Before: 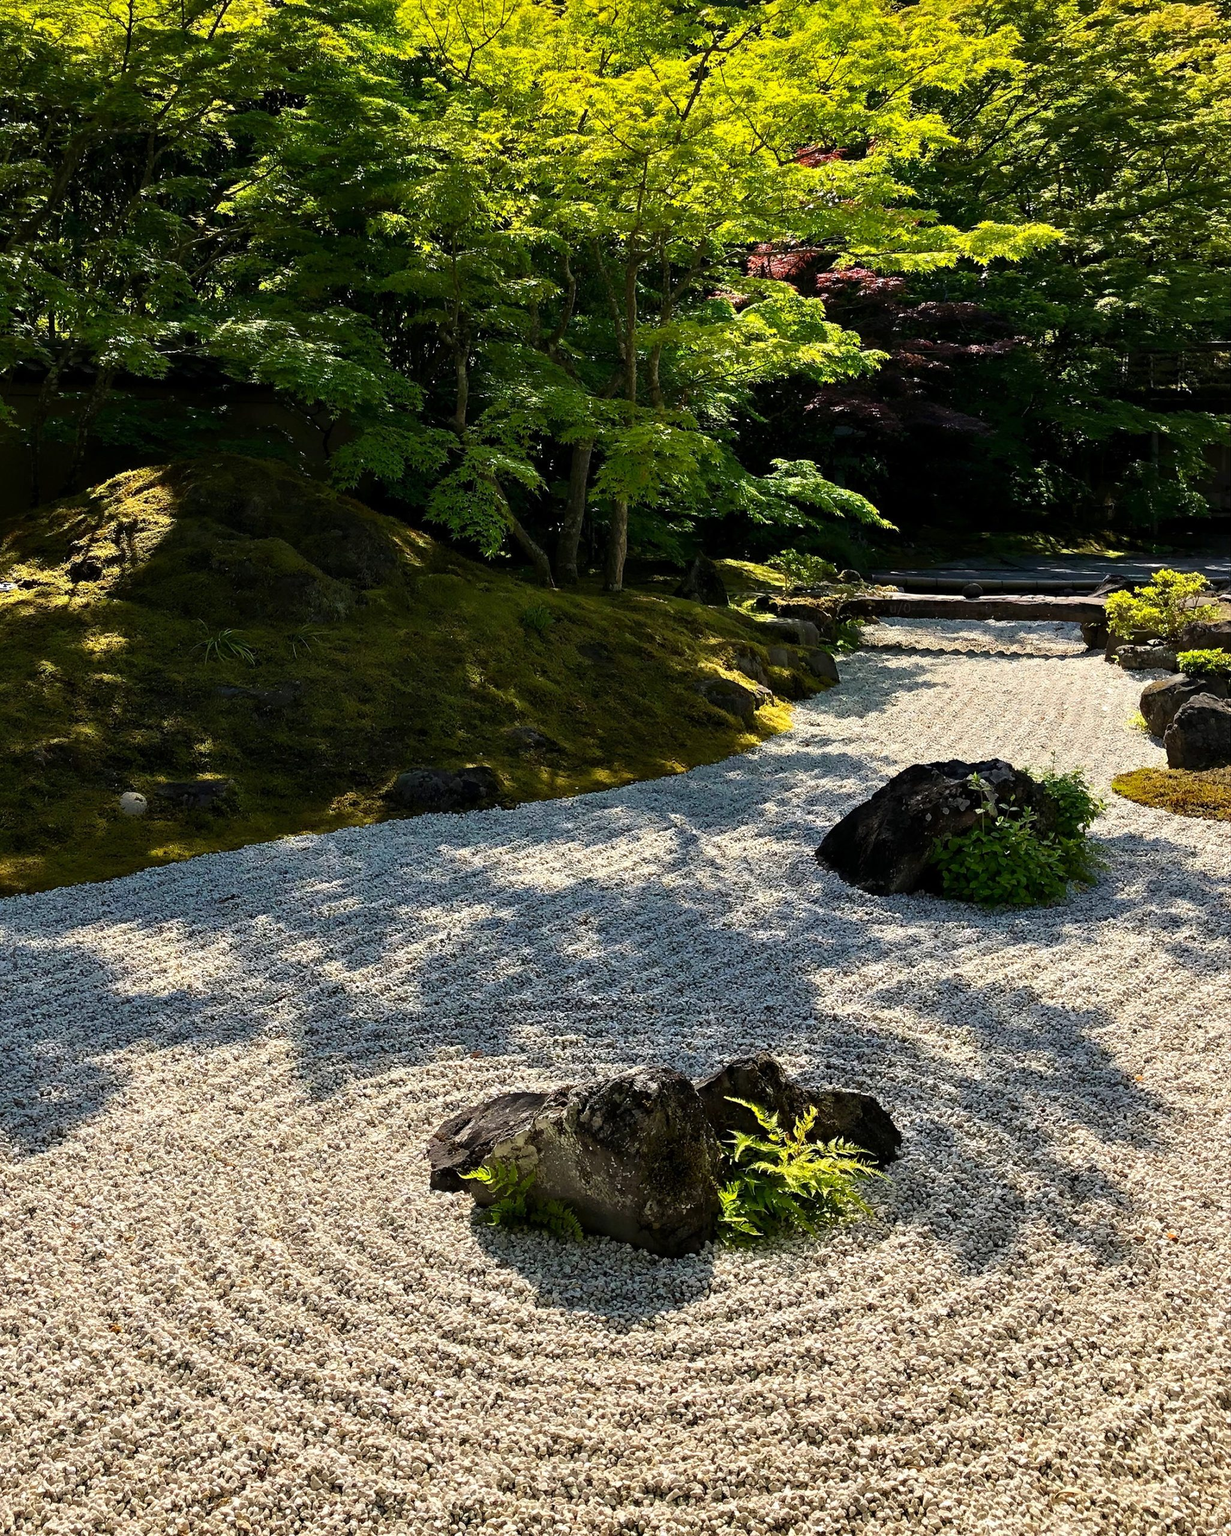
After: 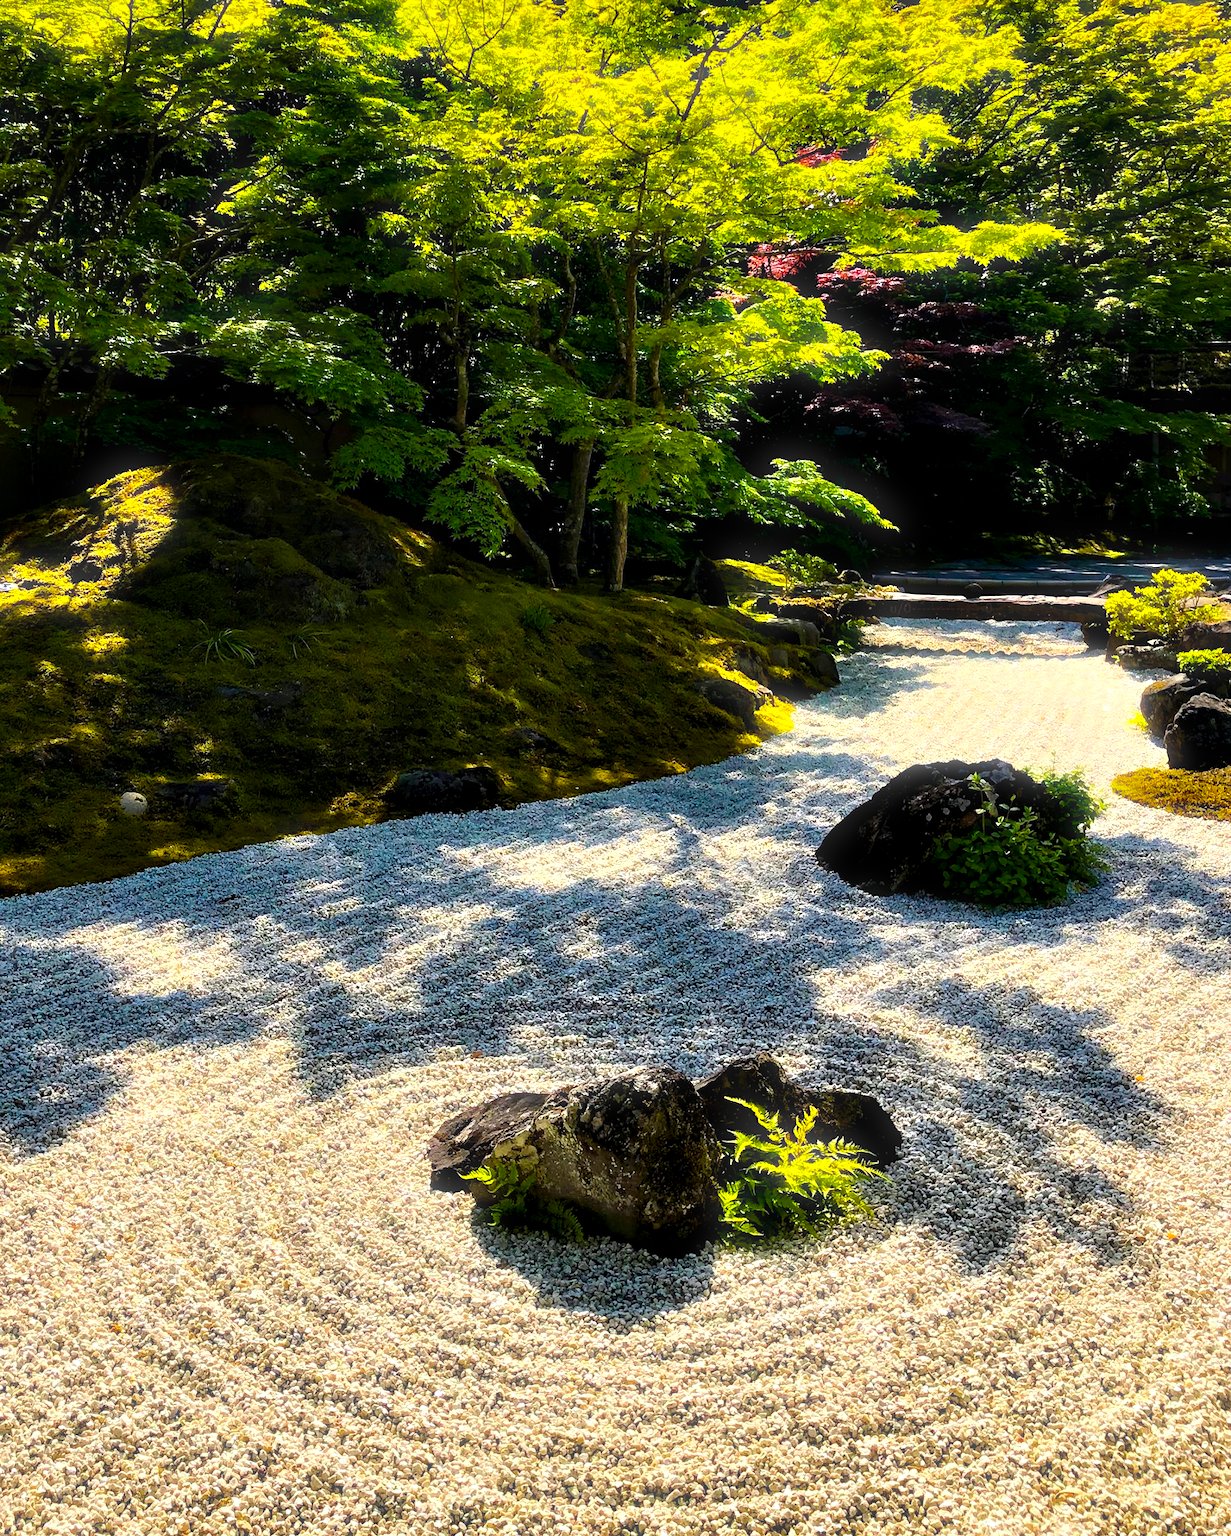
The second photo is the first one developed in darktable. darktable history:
bloom: size 5%, threshold 95%, strength 15%
contrast equalizer: octaves 7, y [[0.528, 0.548, 0.563, 0.562, 0.546, 0.526], [0.55 ×6], [0 ×6], [0 ×6], [0 ×6]]
color balance rgb: linear chroma grading › global chroma 15%, perceptual saturation grading › global saturation 30%
